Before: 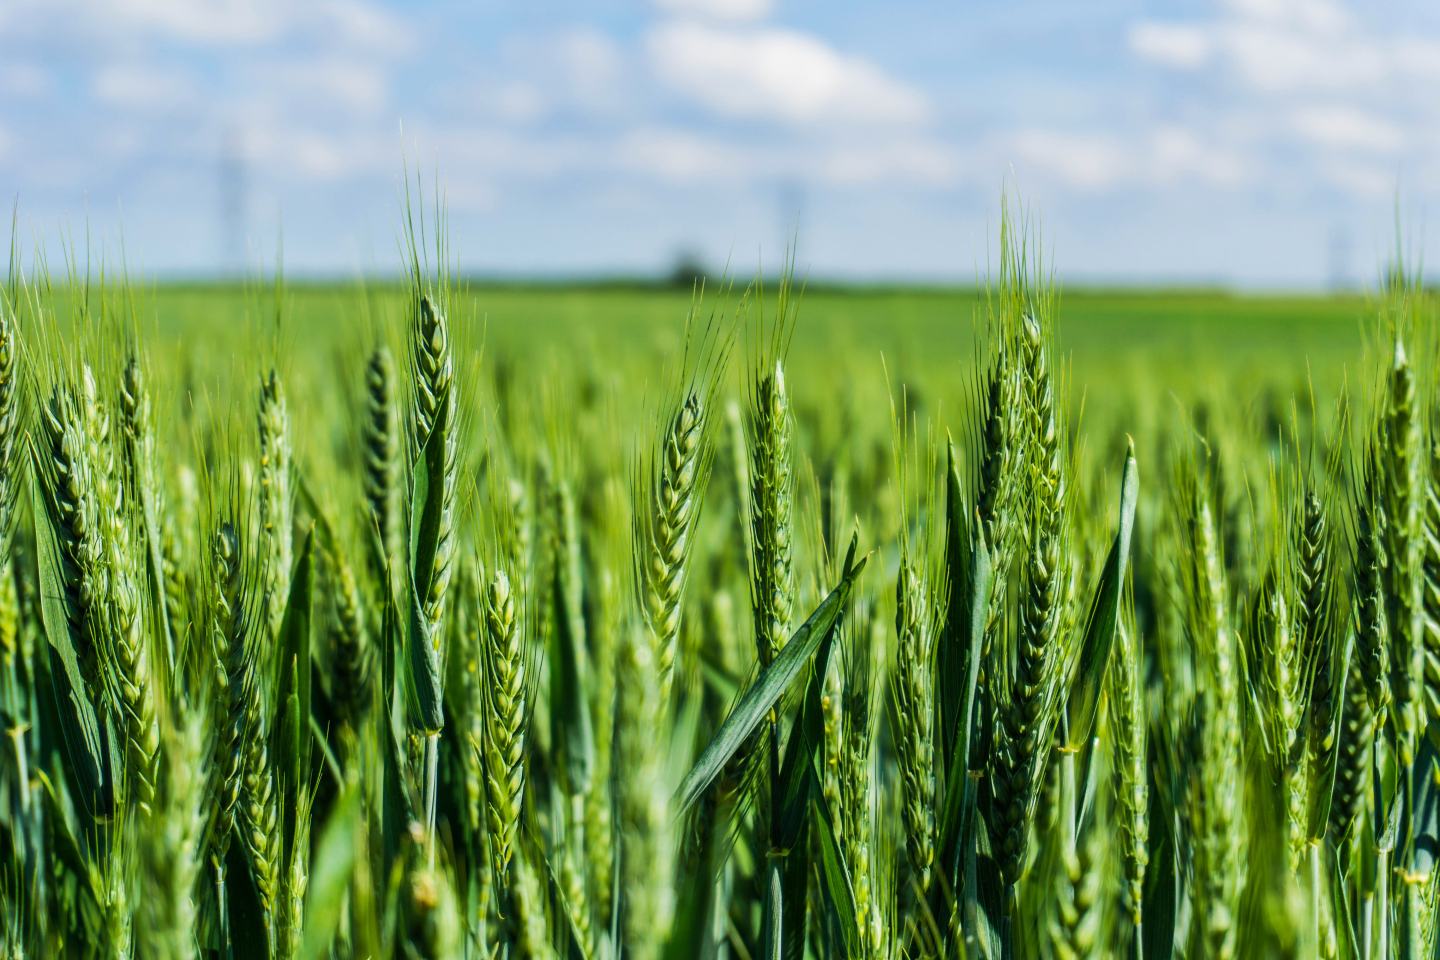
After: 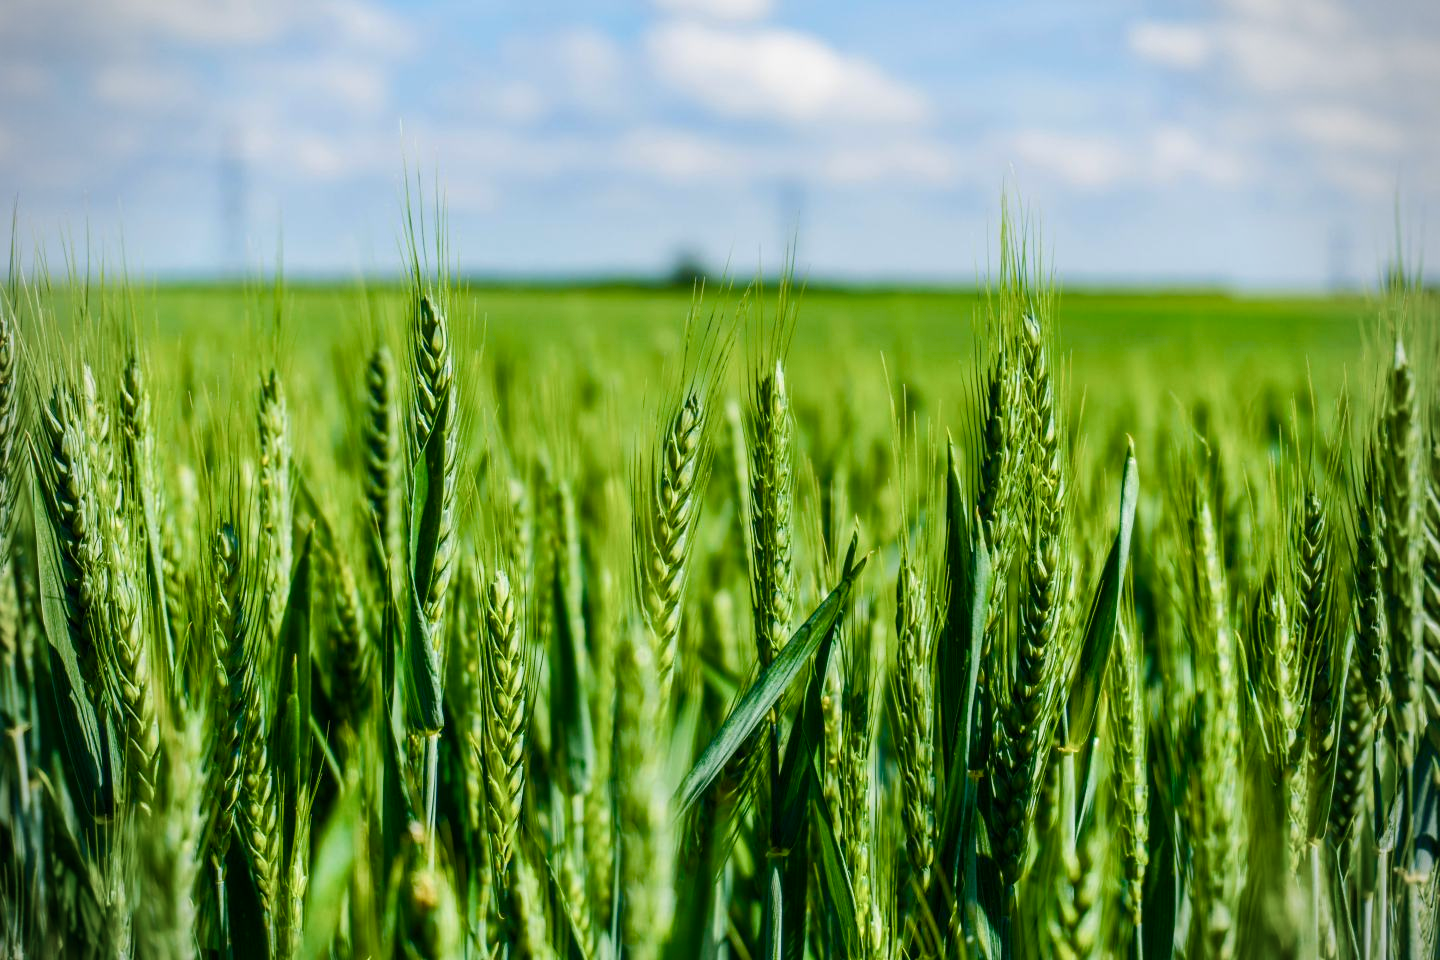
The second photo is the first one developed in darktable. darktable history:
color balance rgb: linear chroma grading › global chroma 20.445%, perceptual saturation grading › global saturation 0.622%, perceptual saturation grading › highlights -32.564%, perceptual saturation grading › mid-tones 5.934%, perceptual saturation grading › shadows 17.891%, global vibrance 30.325%
vignetting: unbound false
